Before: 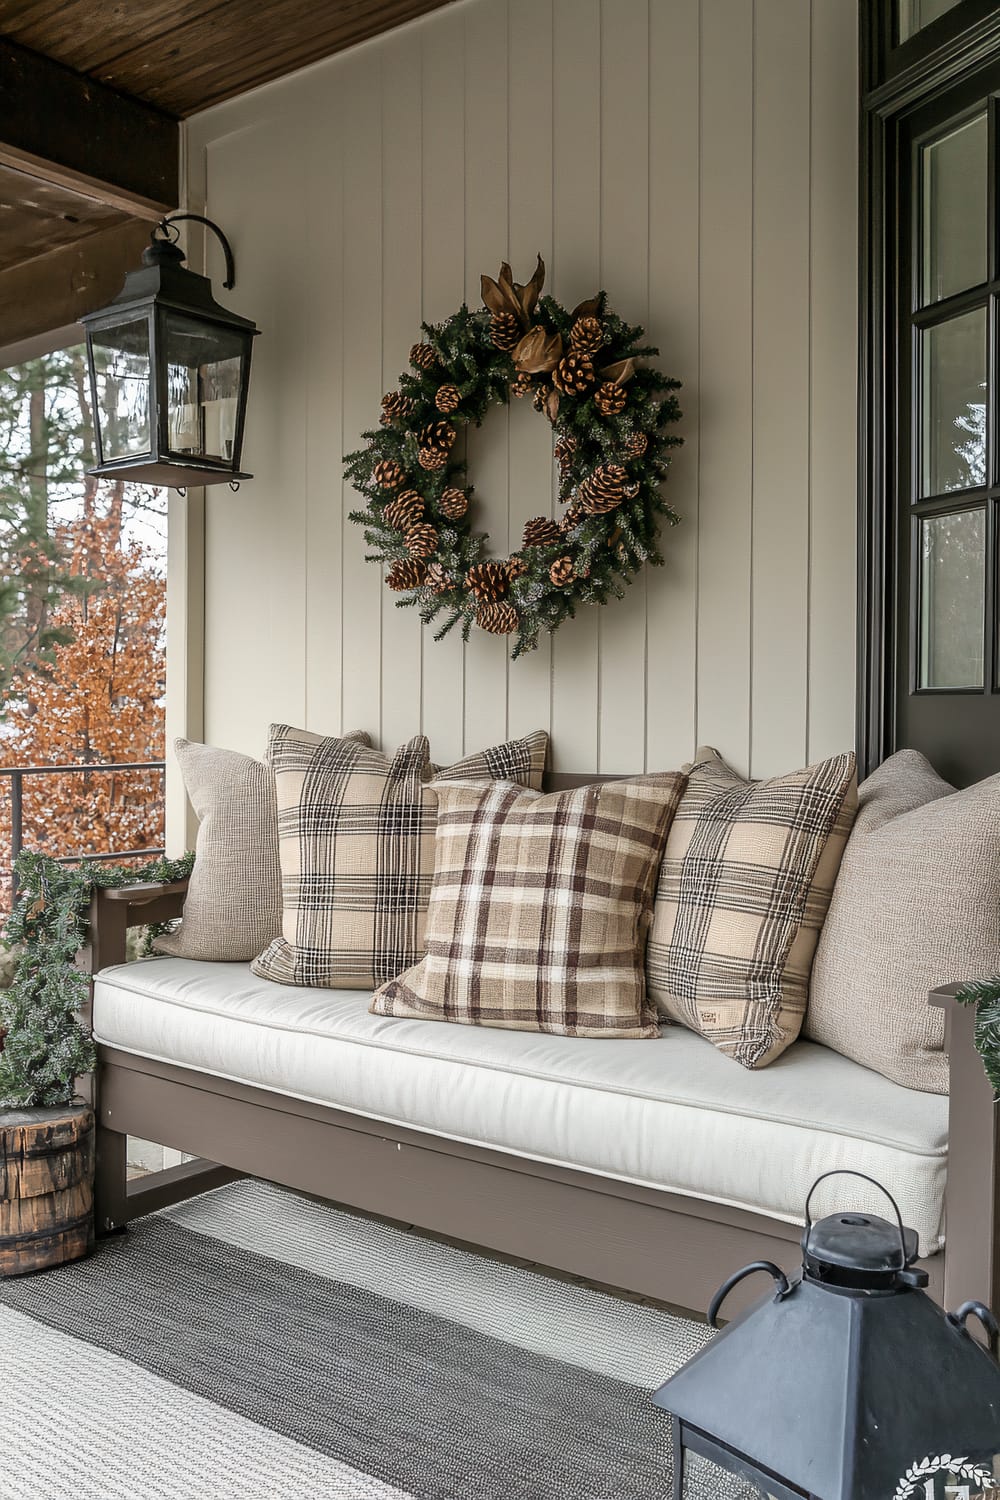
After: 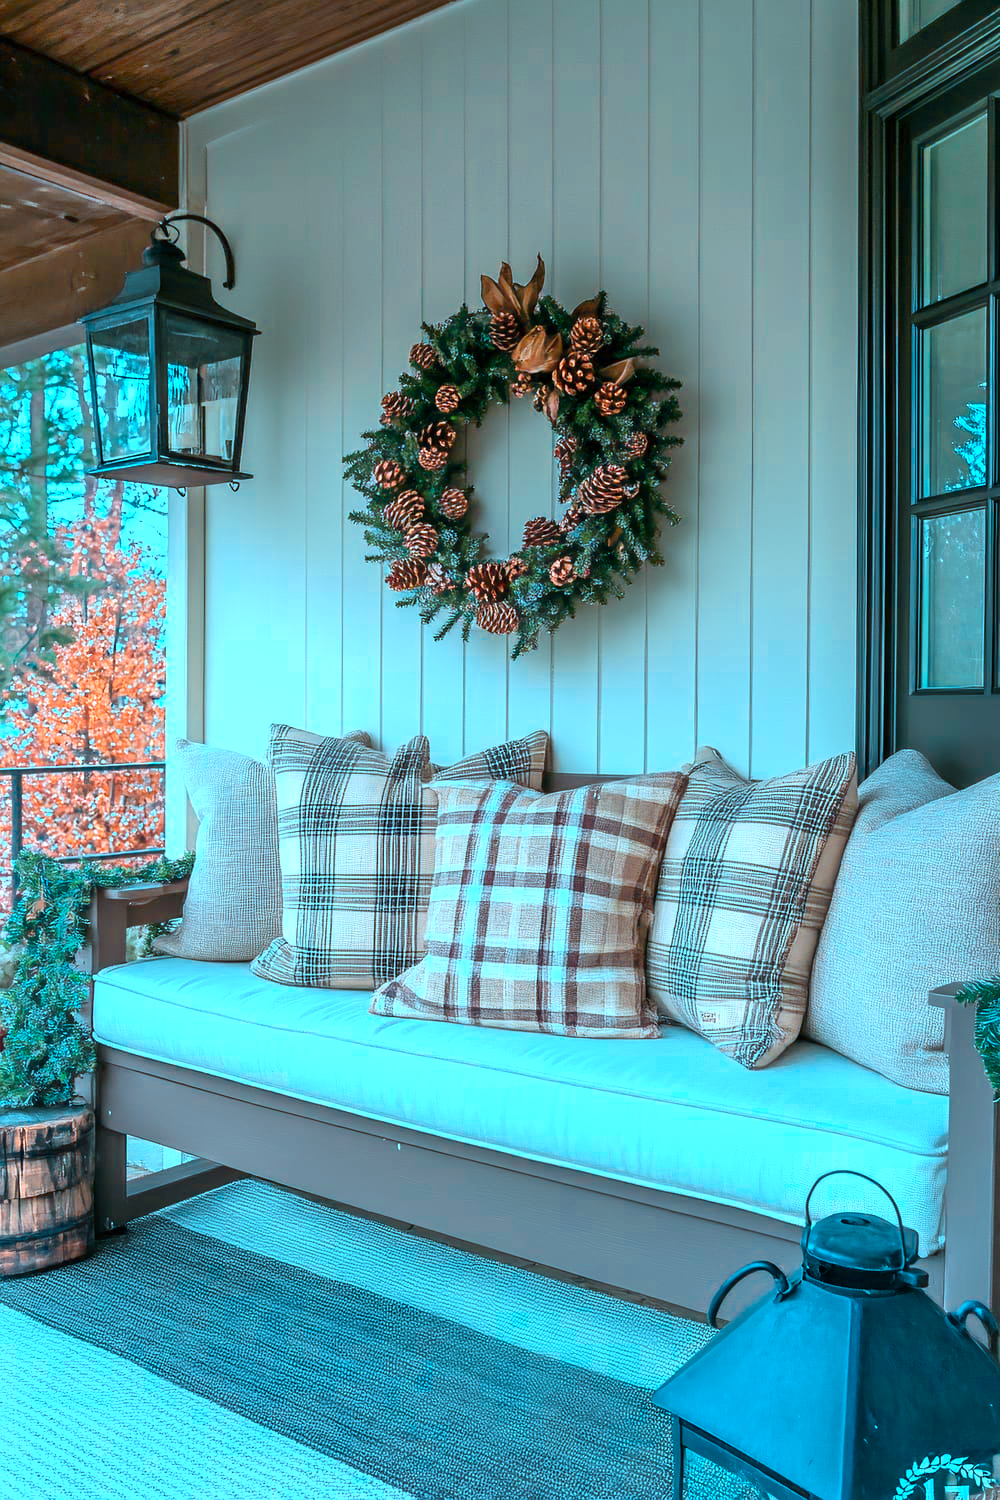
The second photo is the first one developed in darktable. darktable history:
color calibration: output R [1.422, -0.35, -0.252, 0], output G [-0.238, 1.259, -0.084, 0], output B [-0.081, -0.196, 1.58, 0], output brightness [0.49, 0.671, -0.57, 0], illuminant custom, x 0.368, y 0.373, temperature 4341.48 K
base curve: curves: ch0 [(0, 0) (0.989, 0.992)], preserve colors none
